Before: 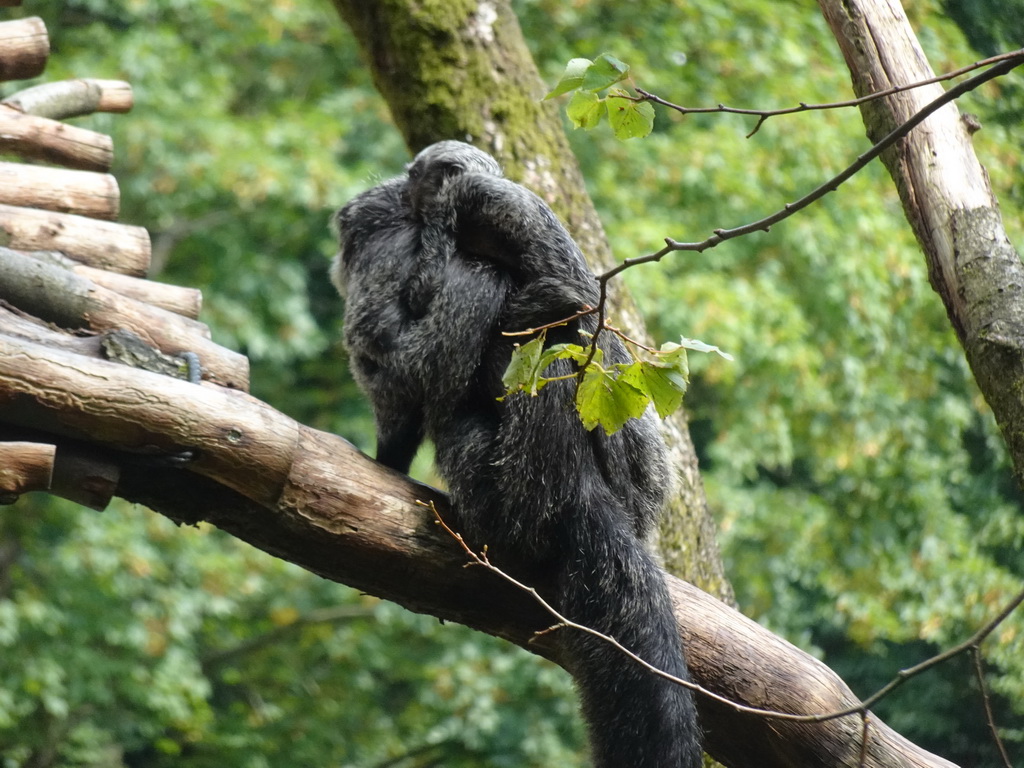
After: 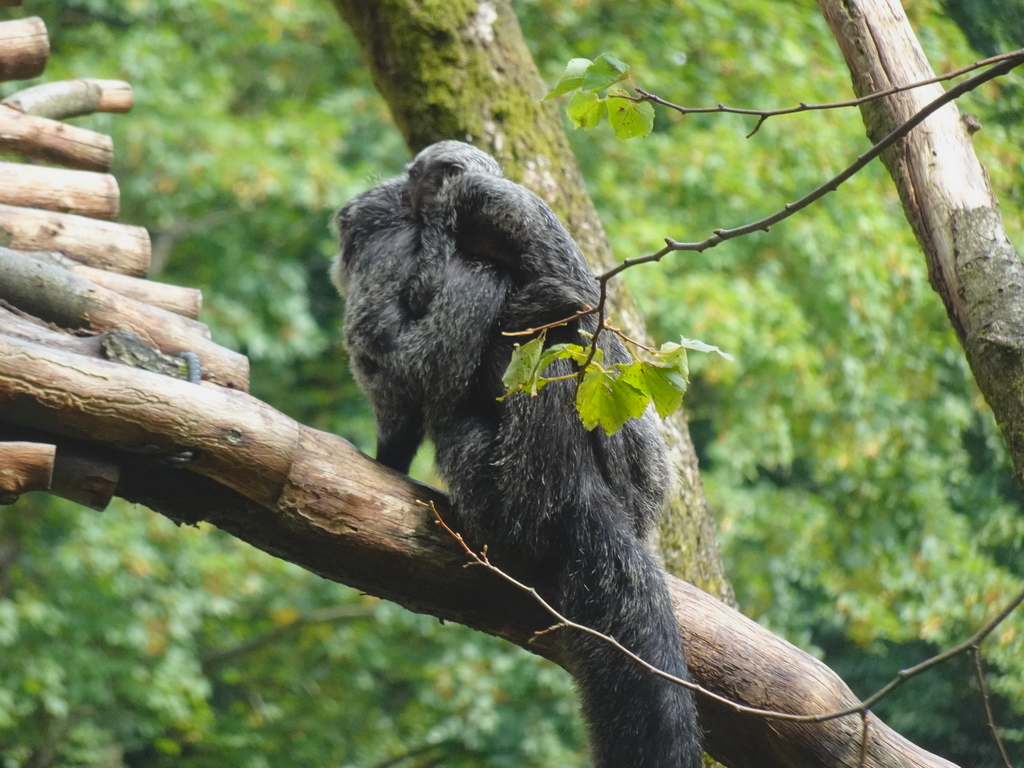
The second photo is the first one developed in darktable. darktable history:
contrast brightness saturation: contrast -0.098, brightness 0.045, saturation 0.081
exposure: compensate exposure bias true, compensate highlight preservation false
